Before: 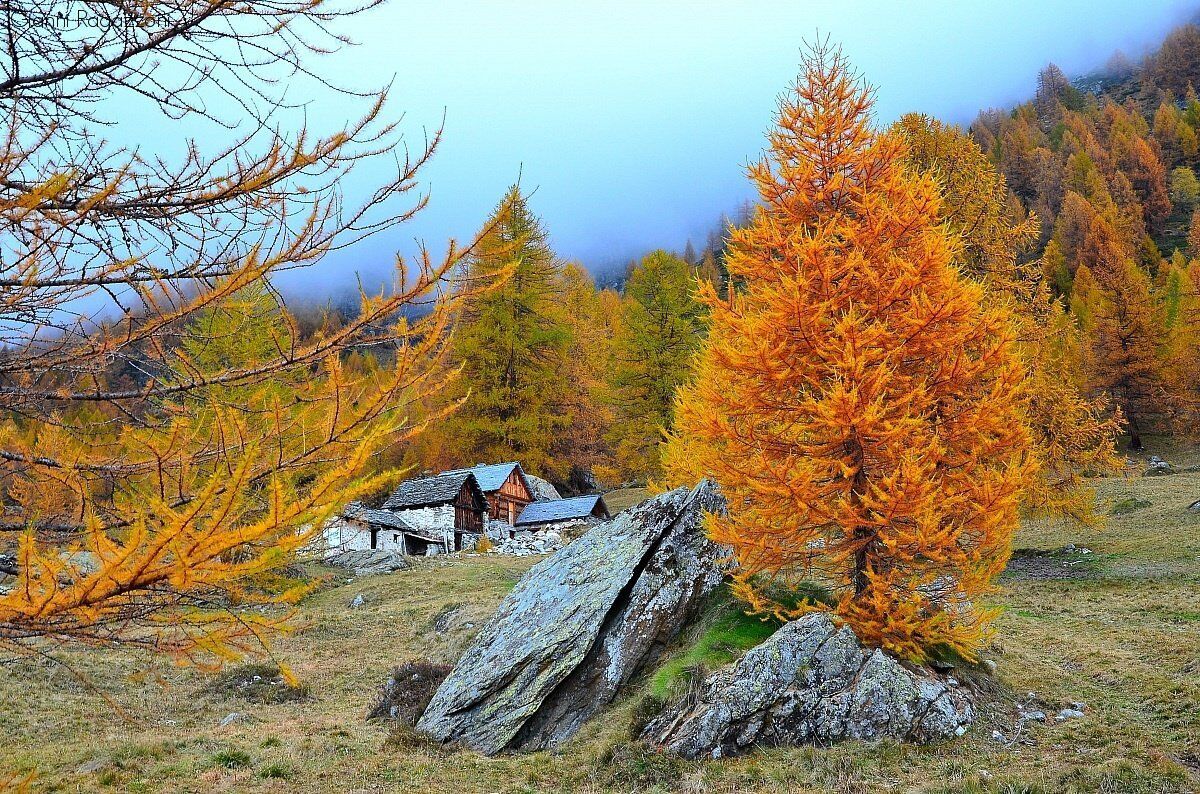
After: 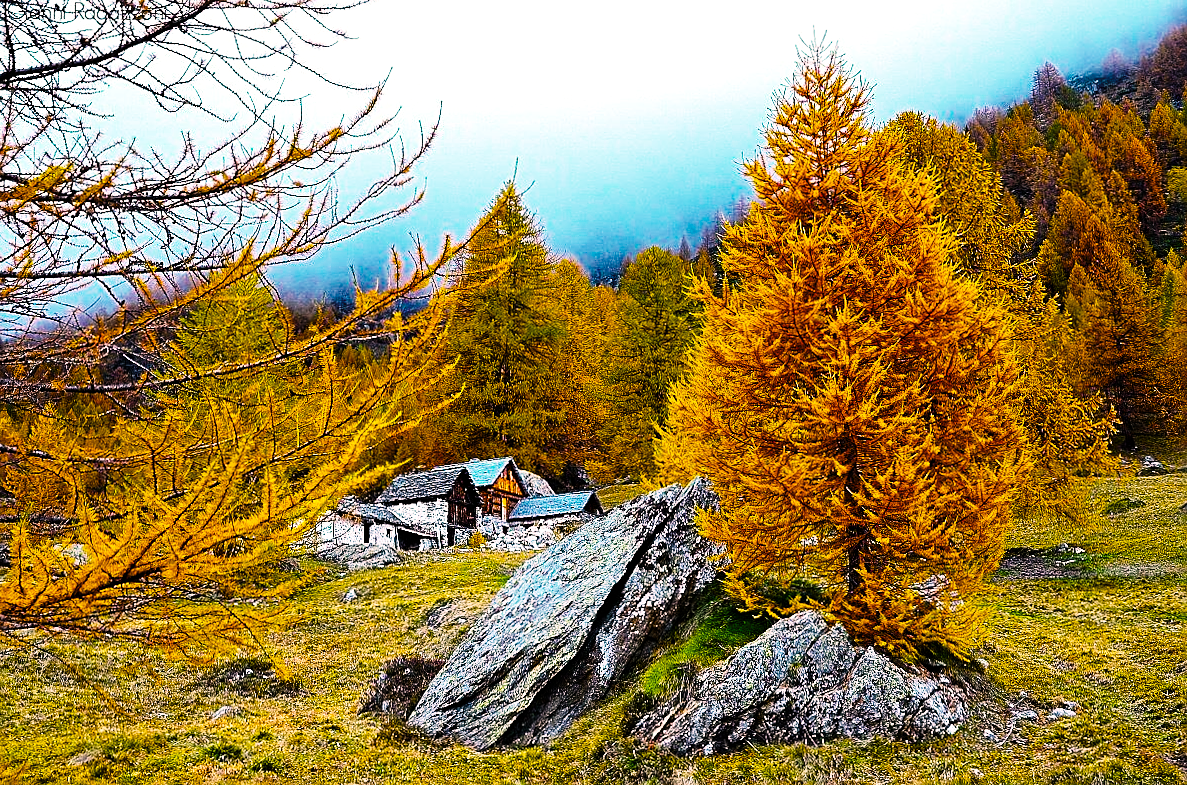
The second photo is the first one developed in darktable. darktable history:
crop and rotate: angle -0.406°
color correction: highlights a* 12.89, highlights b* 5.45
base curve: curves: ch0 [(0, 0) (0.028, 0.03) (0.121, 0.232) (0.46, 0.748) (0.859, 0.968) (1, 1)], preserve colors none
sharpen: on, module defaults
tone equalizer: on, module defaults
levels: levels [0, 0.618, 1]
color balance rgb: linear chroma grading › global chroma 9.138%, perceptual saturation grading › global saturation 99.372%, perceptual brilliance grading › global brilliance -16.977%, perceptual brilliance grading › highlights 28.345%, global vibrance 25.111%
